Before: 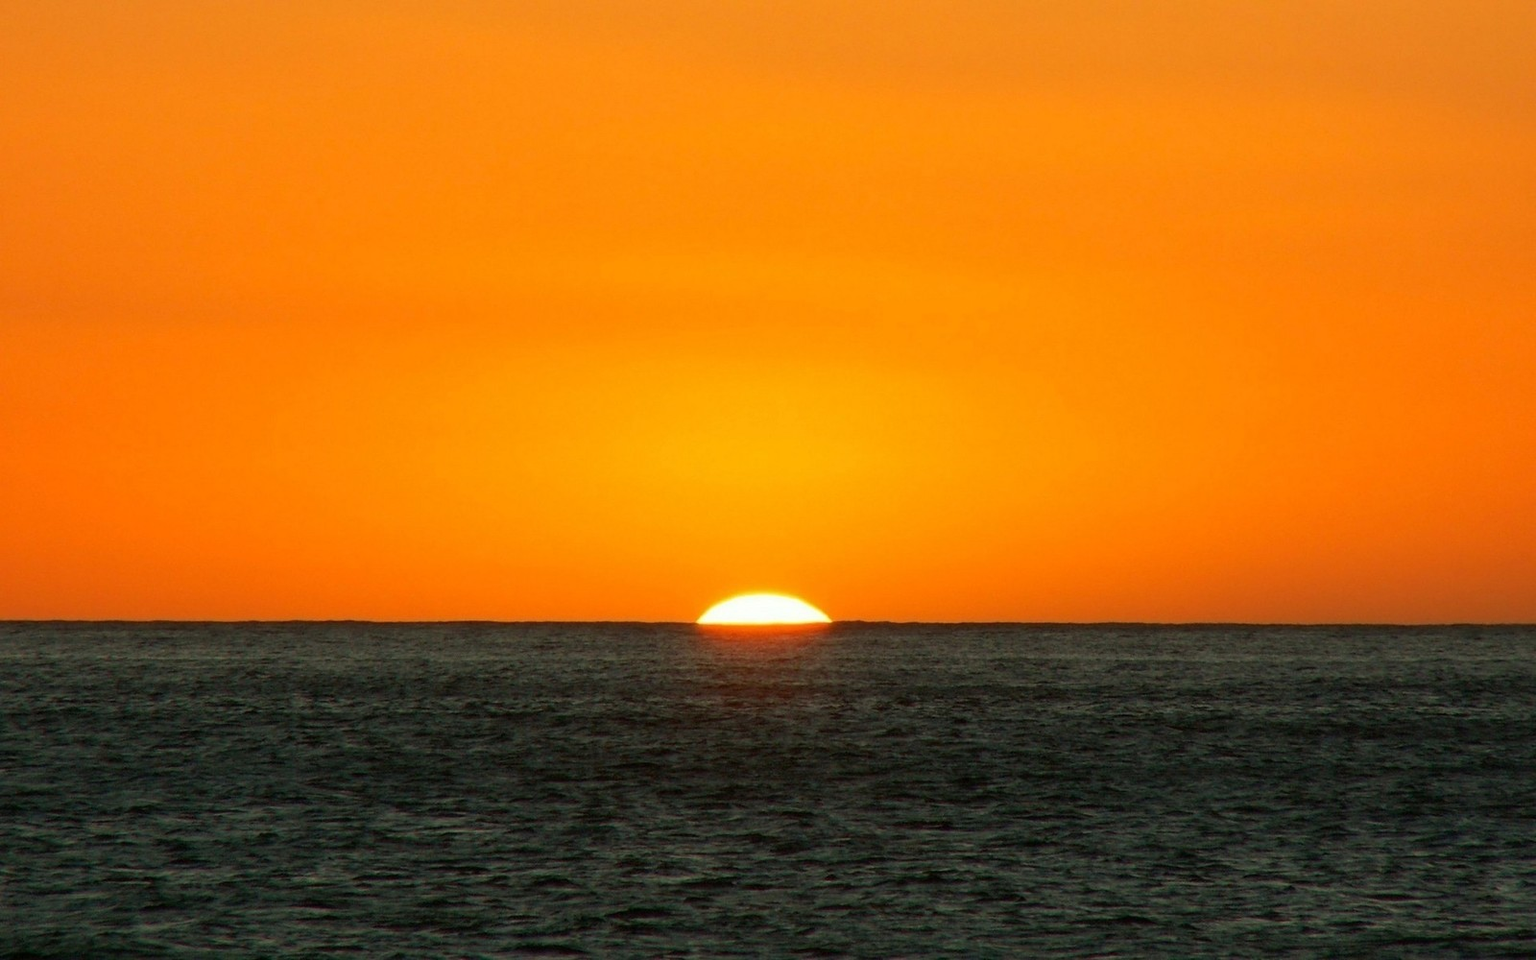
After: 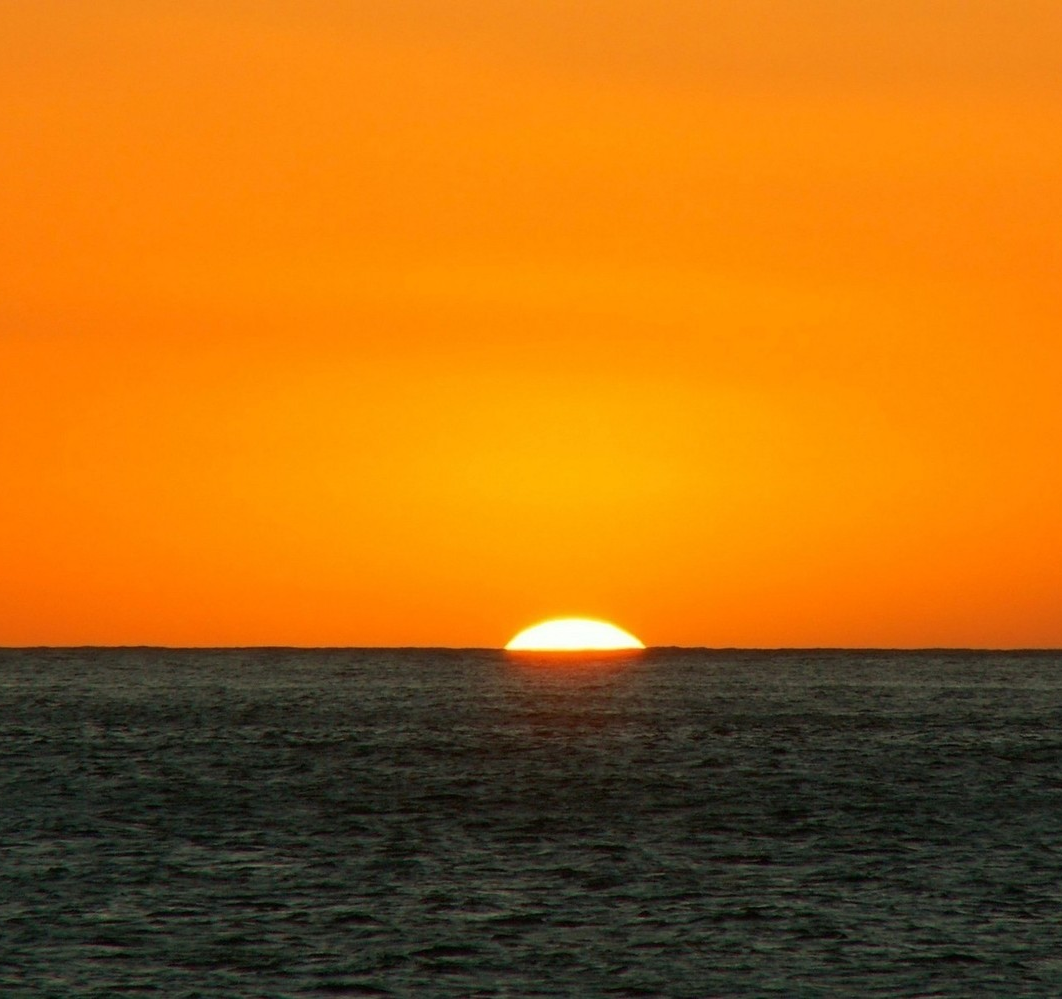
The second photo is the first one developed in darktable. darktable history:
crop and rotate: left 13.828%, right 19.783%
